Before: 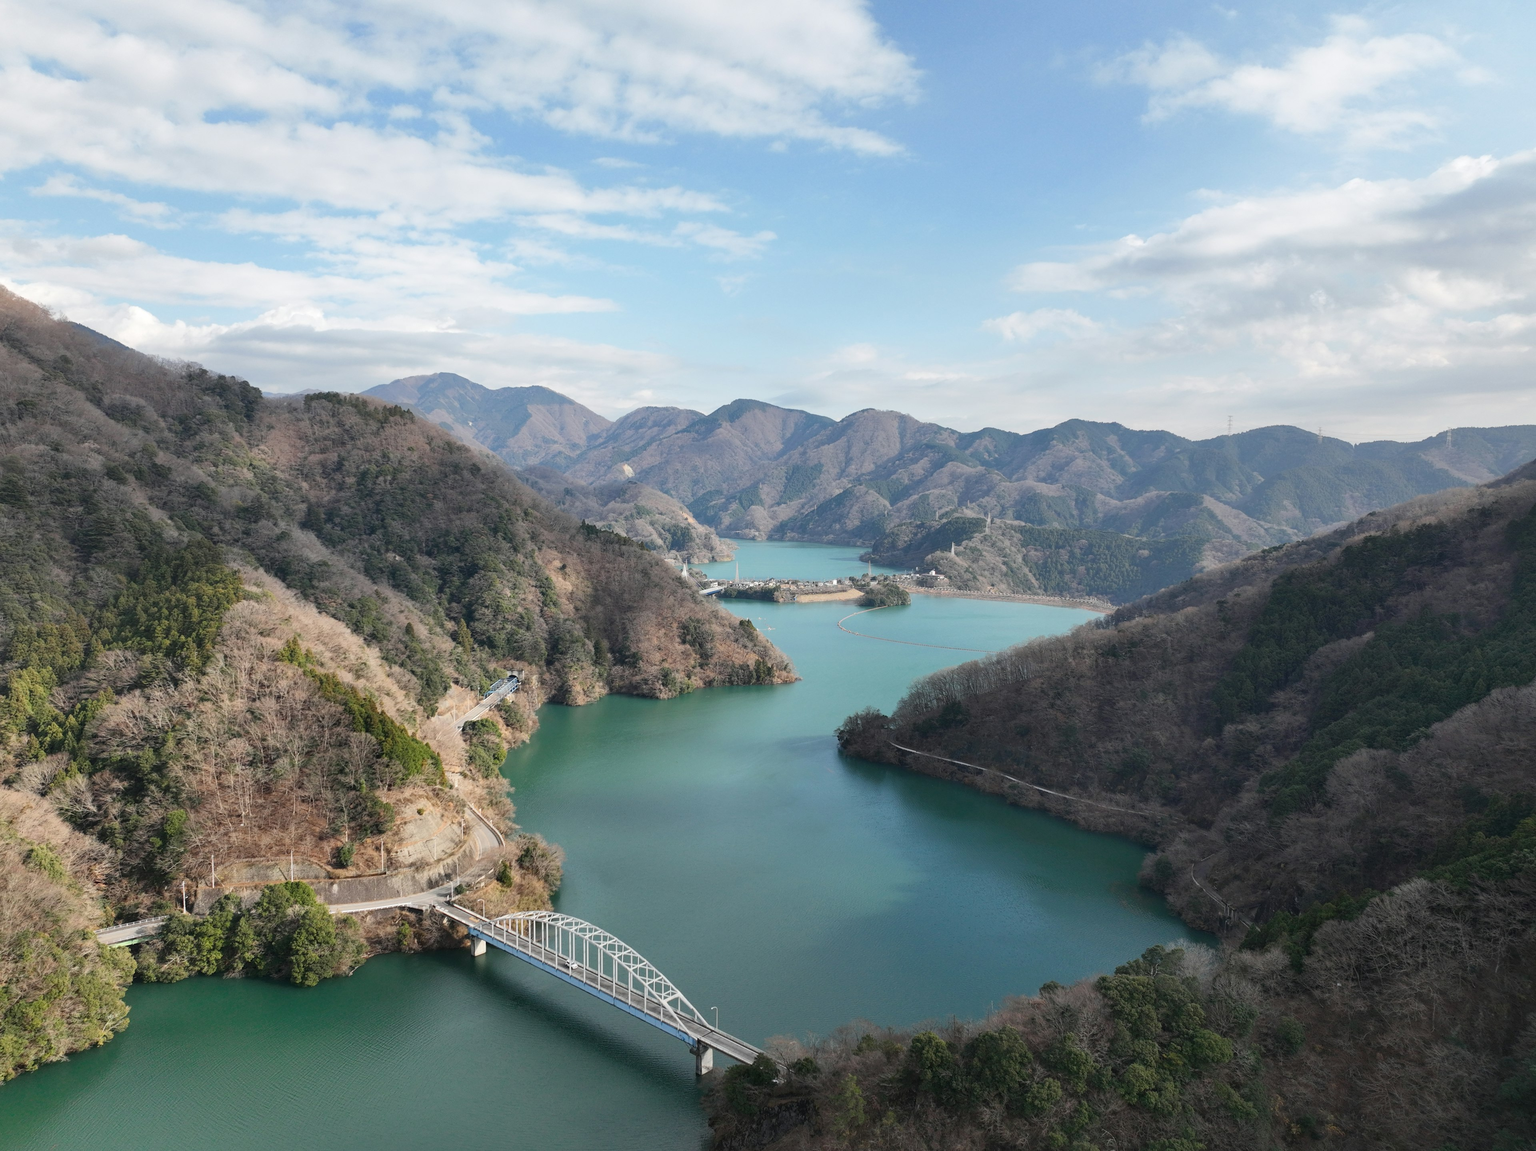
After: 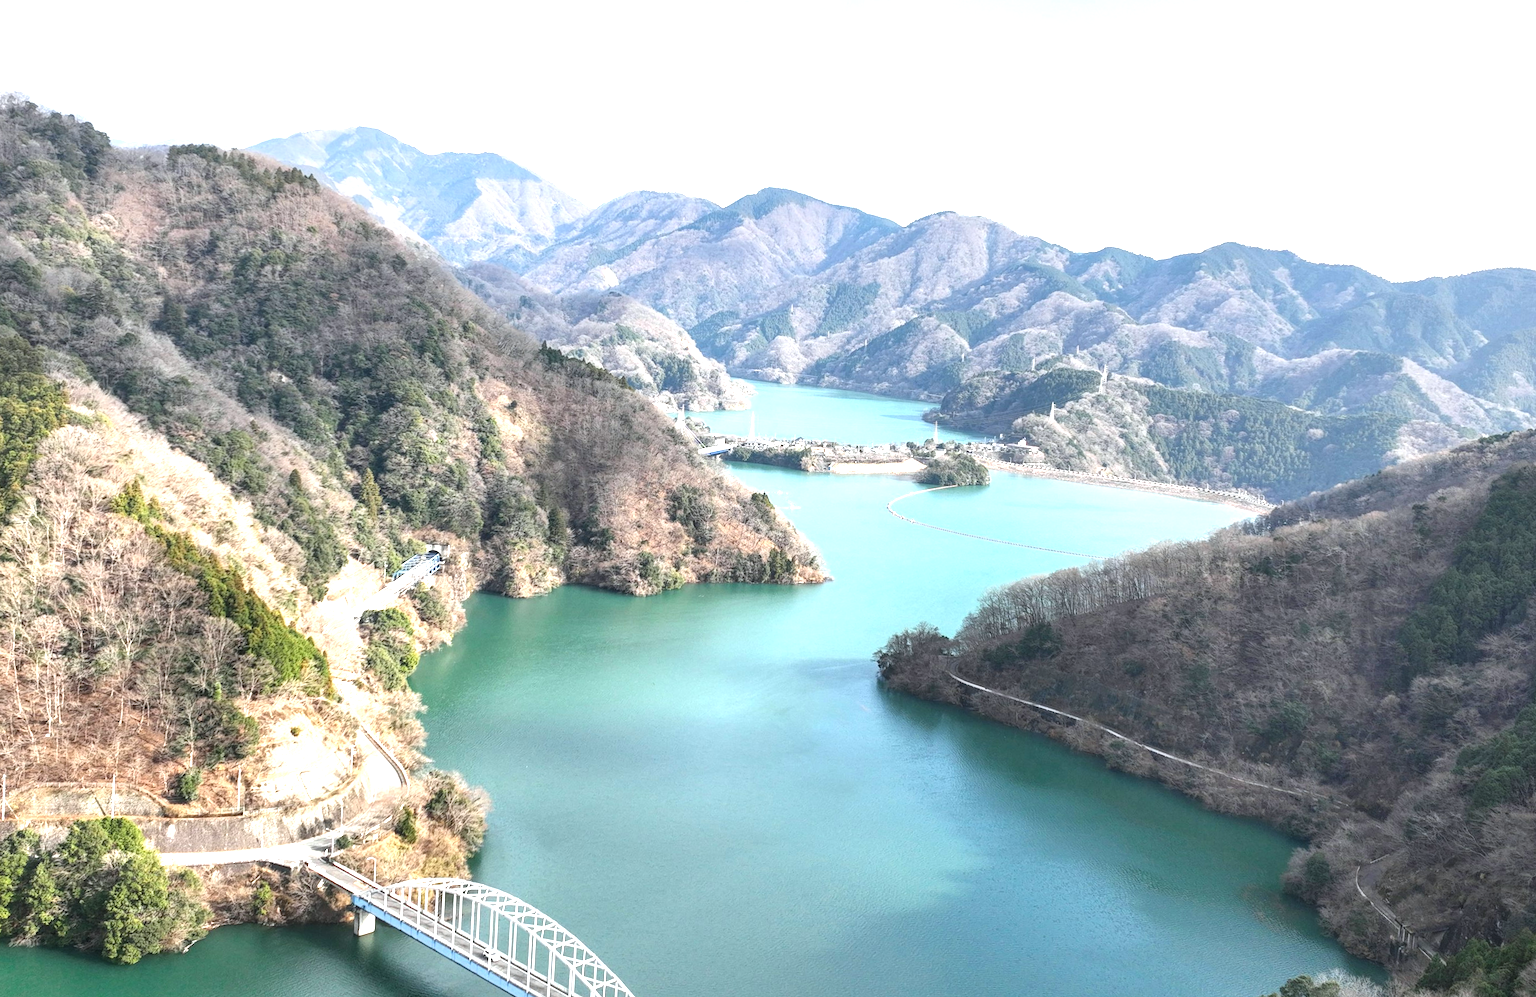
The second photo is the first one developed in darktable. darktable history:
local contrast: on, module defaults
white balance: red 0.988, blue 1.017
crop and rotate: angle -3.37°, left 9.79%, top 20.73%, right 12.42%, bottom 11.82%
exposure: black level correction -0.002, exposure 1.35 EV, compensate highlight preservation false
